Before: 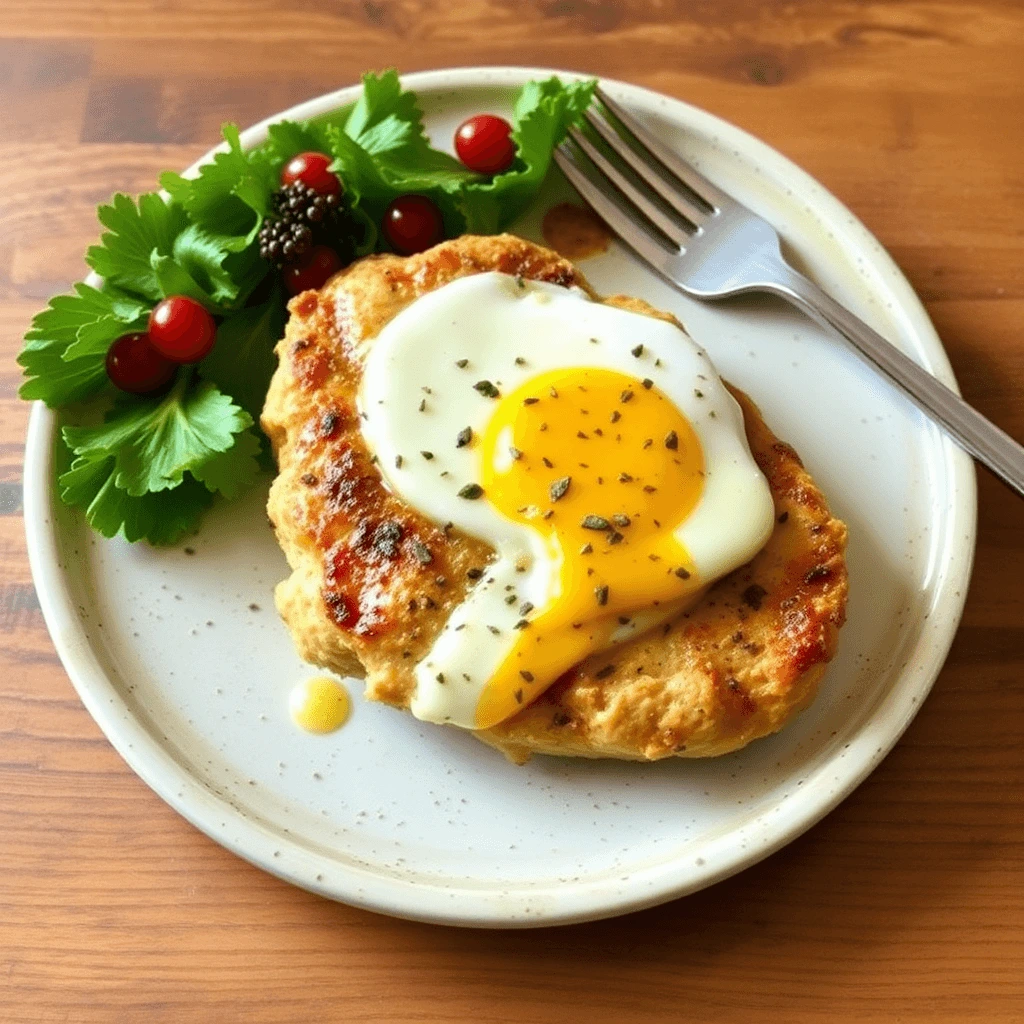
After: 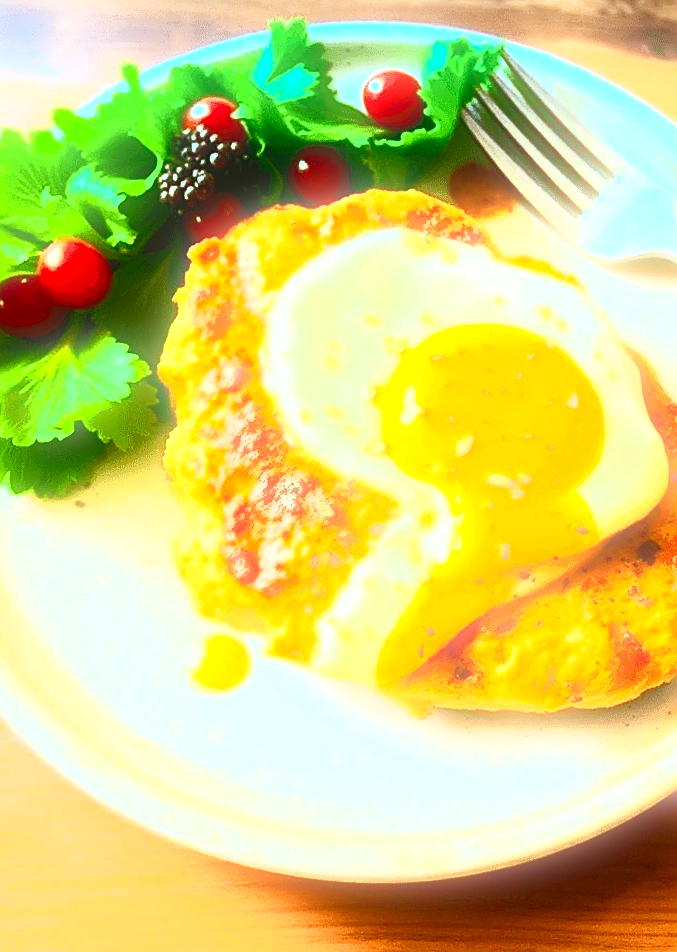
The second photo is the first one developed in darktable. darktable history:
sharpen: on, module defaults
rotate and perspective: rotation 0.679°, lens shift (horizontal) 0.136, crop left 0.009, crop right 0.991, crop top 0.078, crop bottom 0.95
contrast brightness saturation: contrast 0.83, brightness 0.59, saturation 0.59
tone equalizer: on, module defaults
crop and rotate: left 12.648%, right 20.685%
graduated density: density 2.02 EV, hardness 44%, rotation 0.374°, offset 8.21, hue 208.8°, saturation 97%
bloom: size 5%, threshold 95%, strength 15%
exposure: black level correction 0, exposure 0.9 EV, compensate highlight preservation false
